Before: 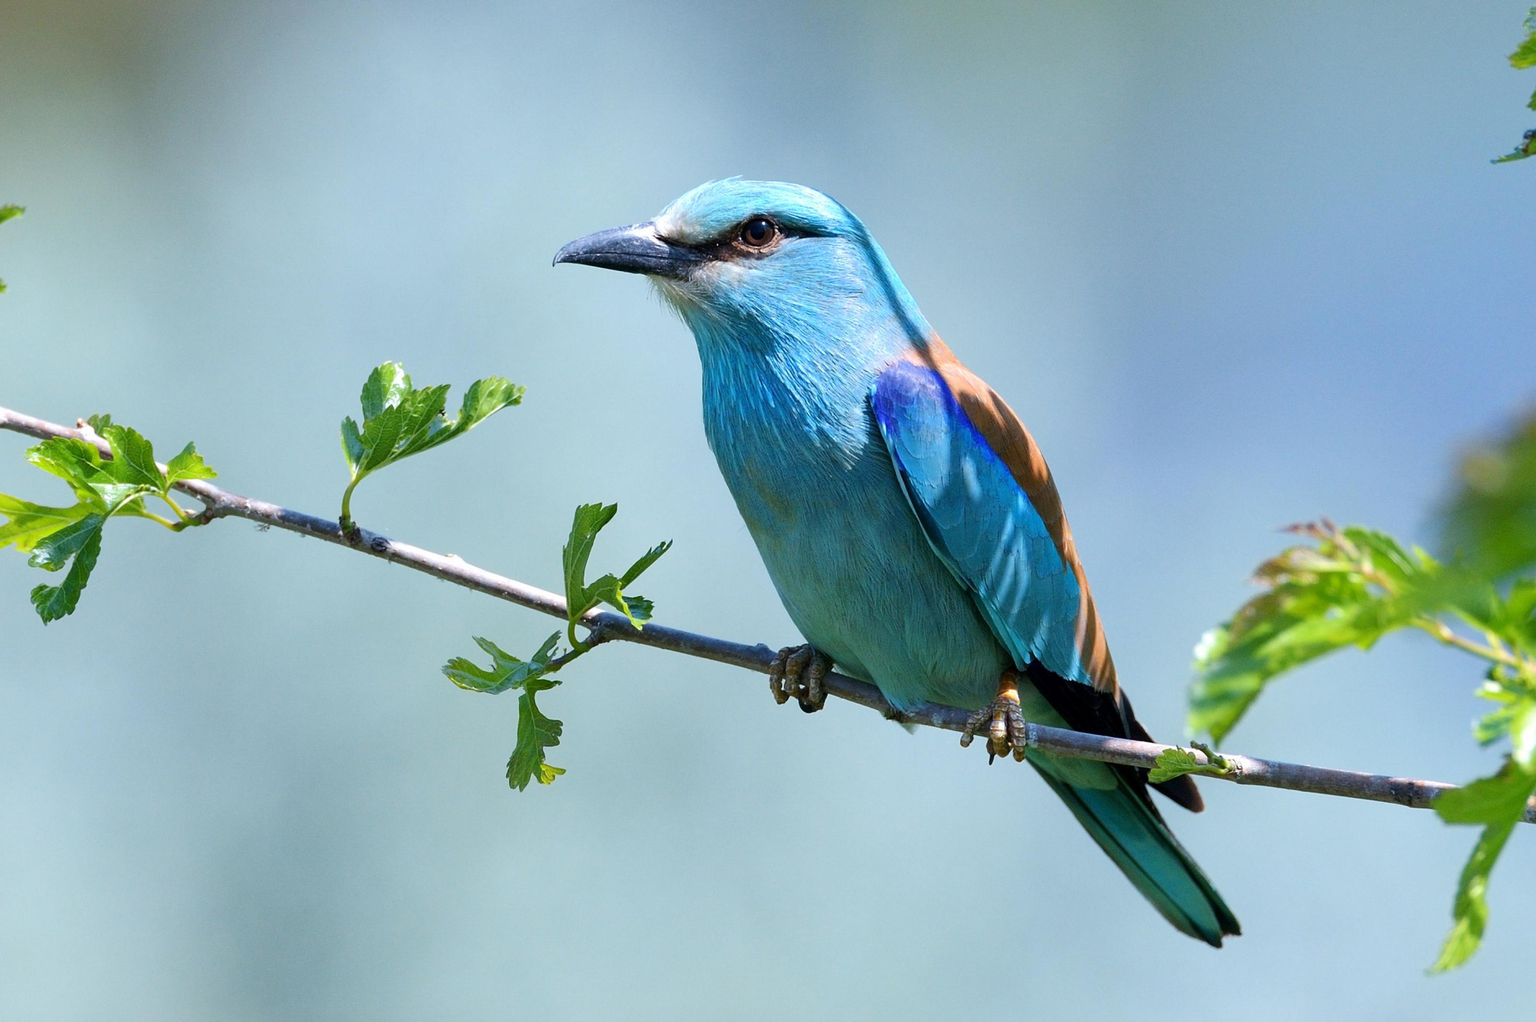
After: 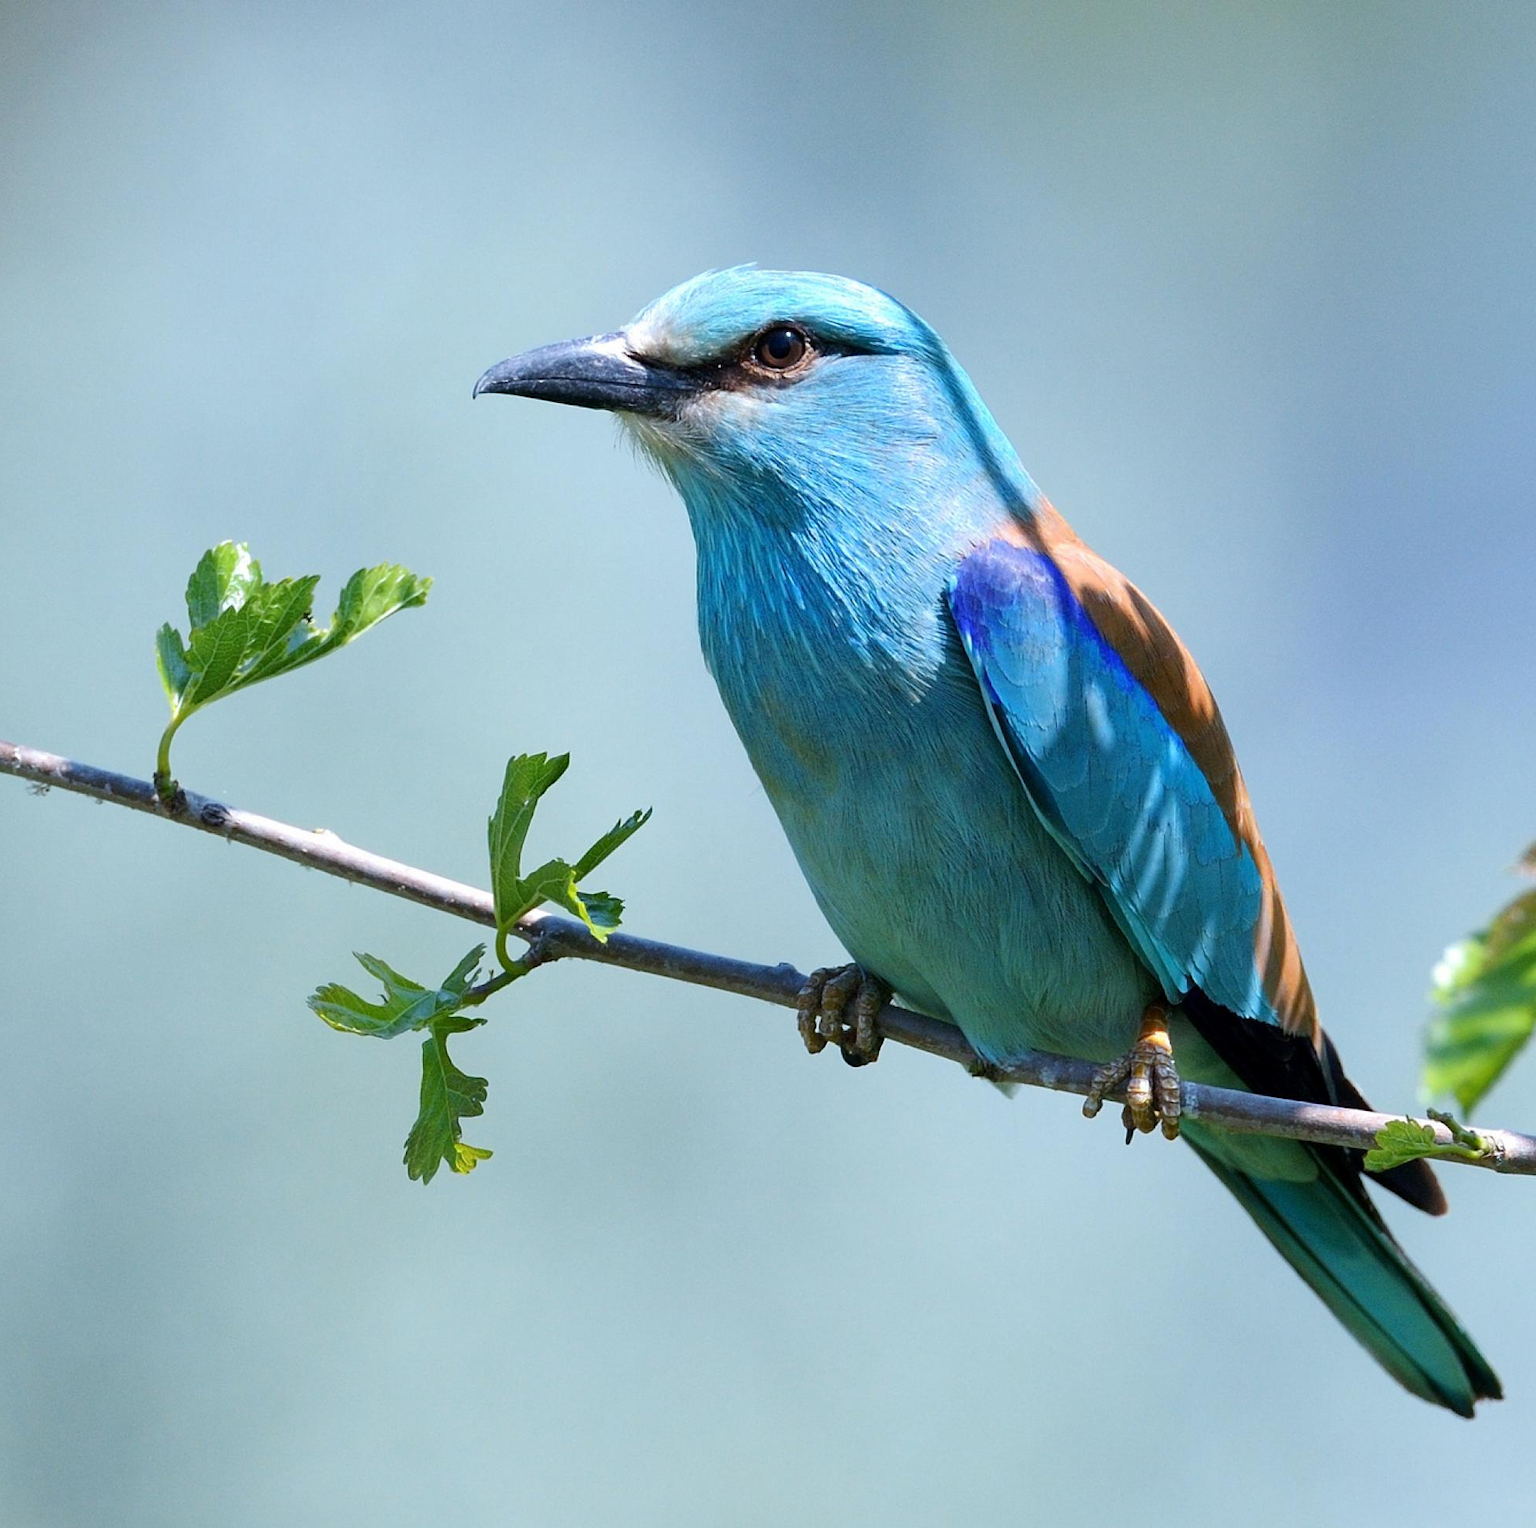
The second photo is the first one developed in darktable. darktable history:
crop: left 15.417%, right 17.729%
